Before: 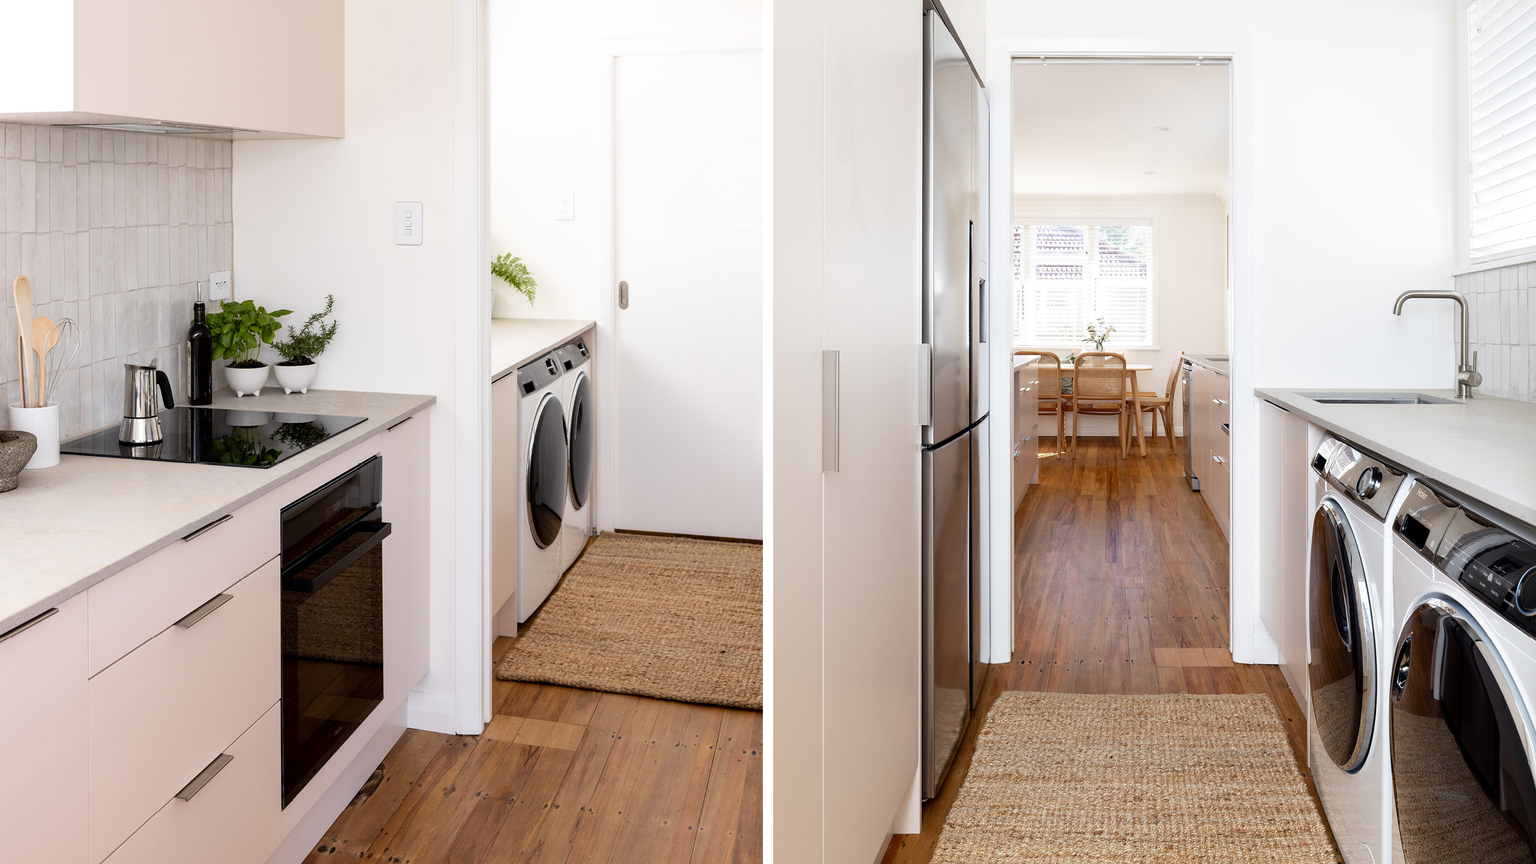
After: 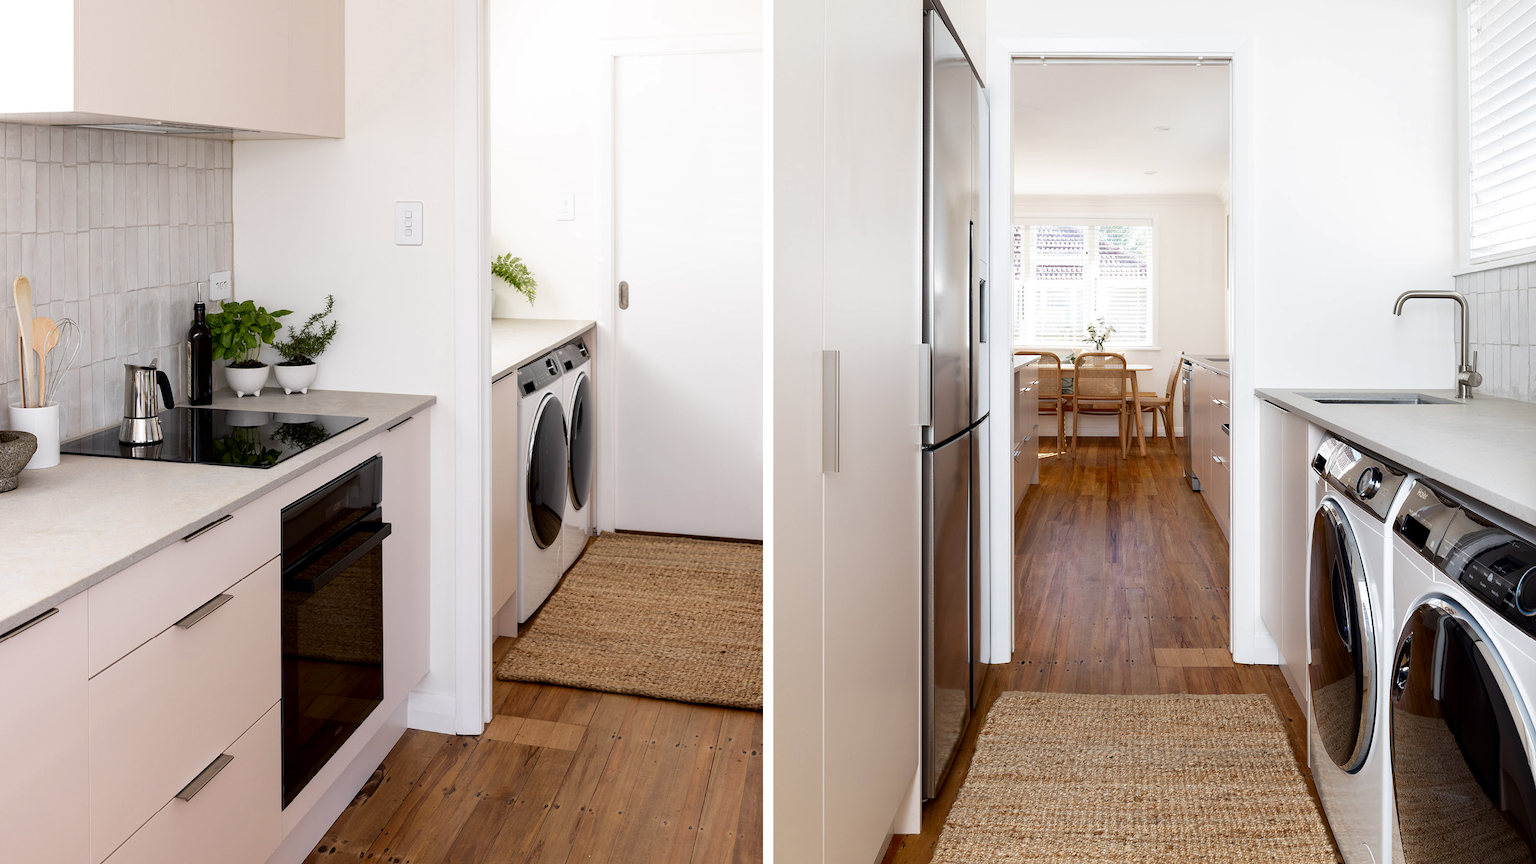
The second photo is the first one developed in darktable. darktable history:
contrast brightness saturation: brightness -0.089
